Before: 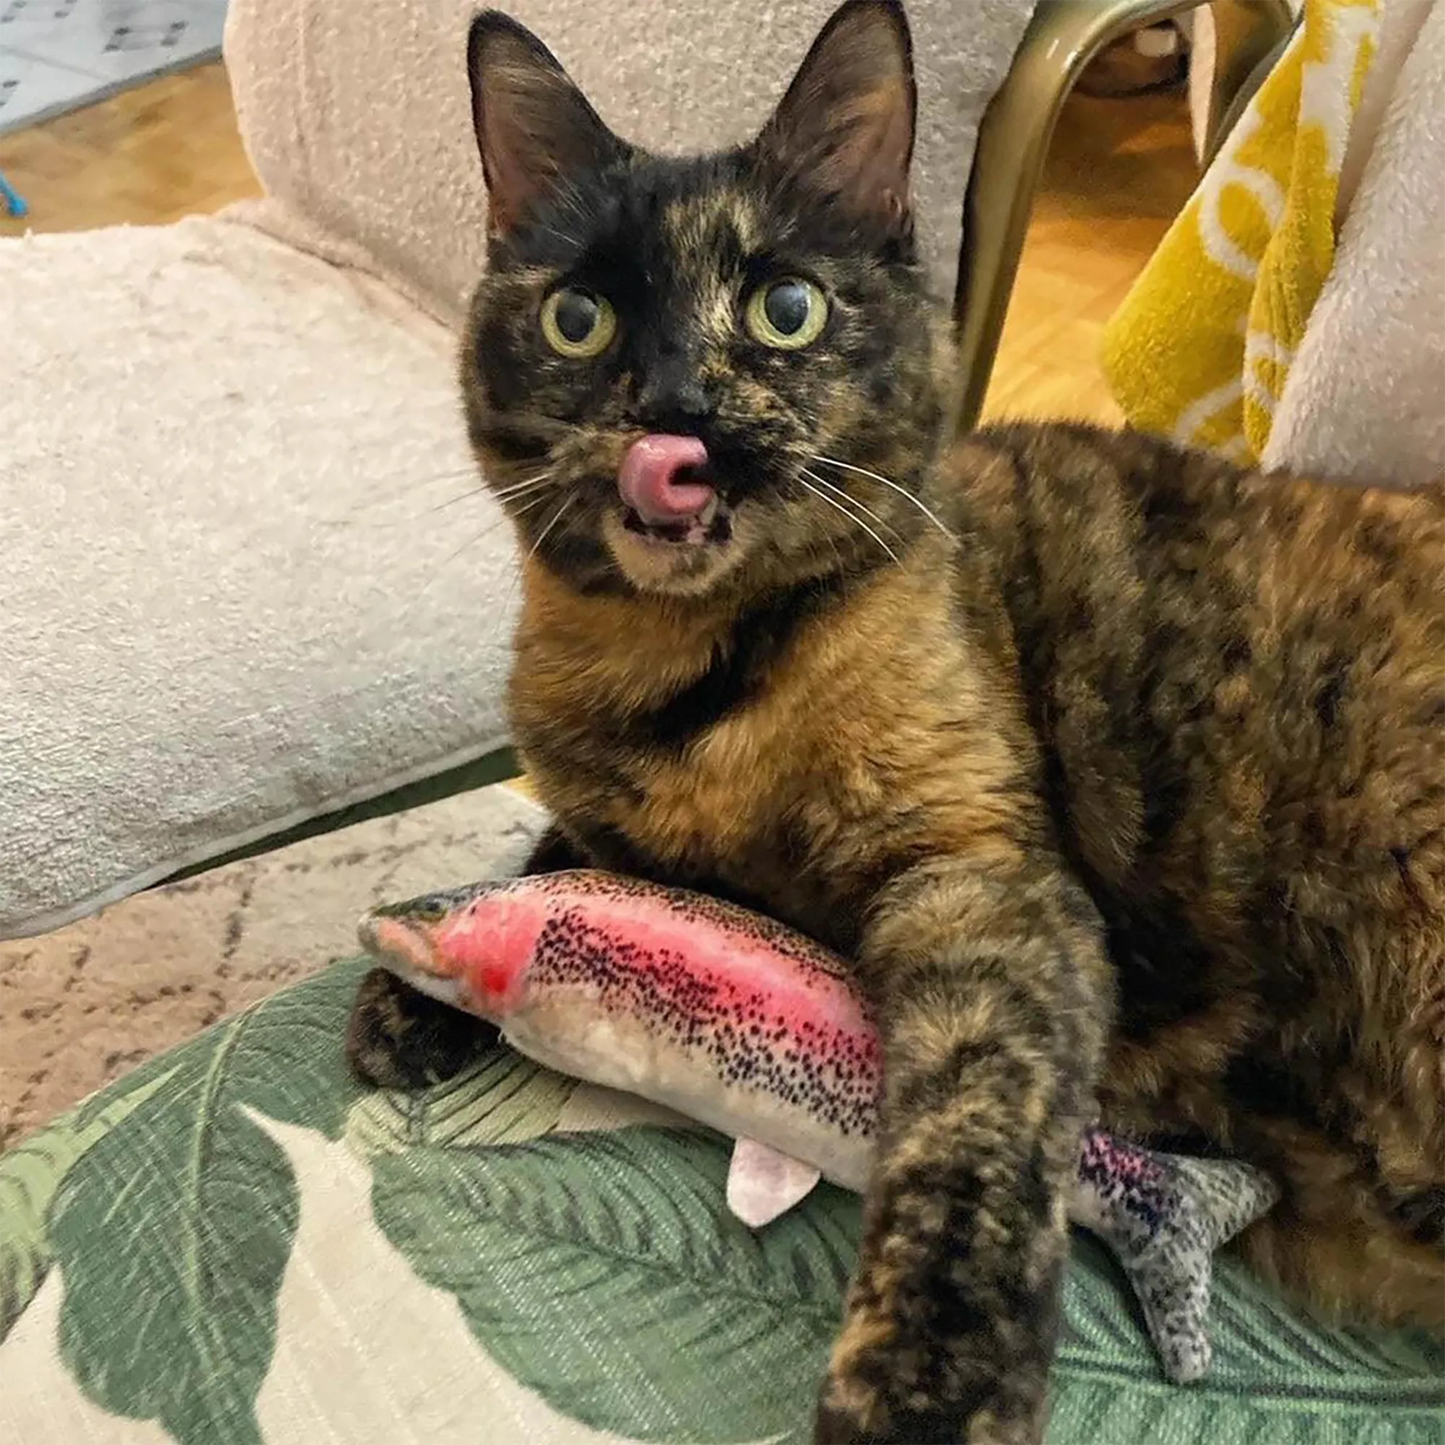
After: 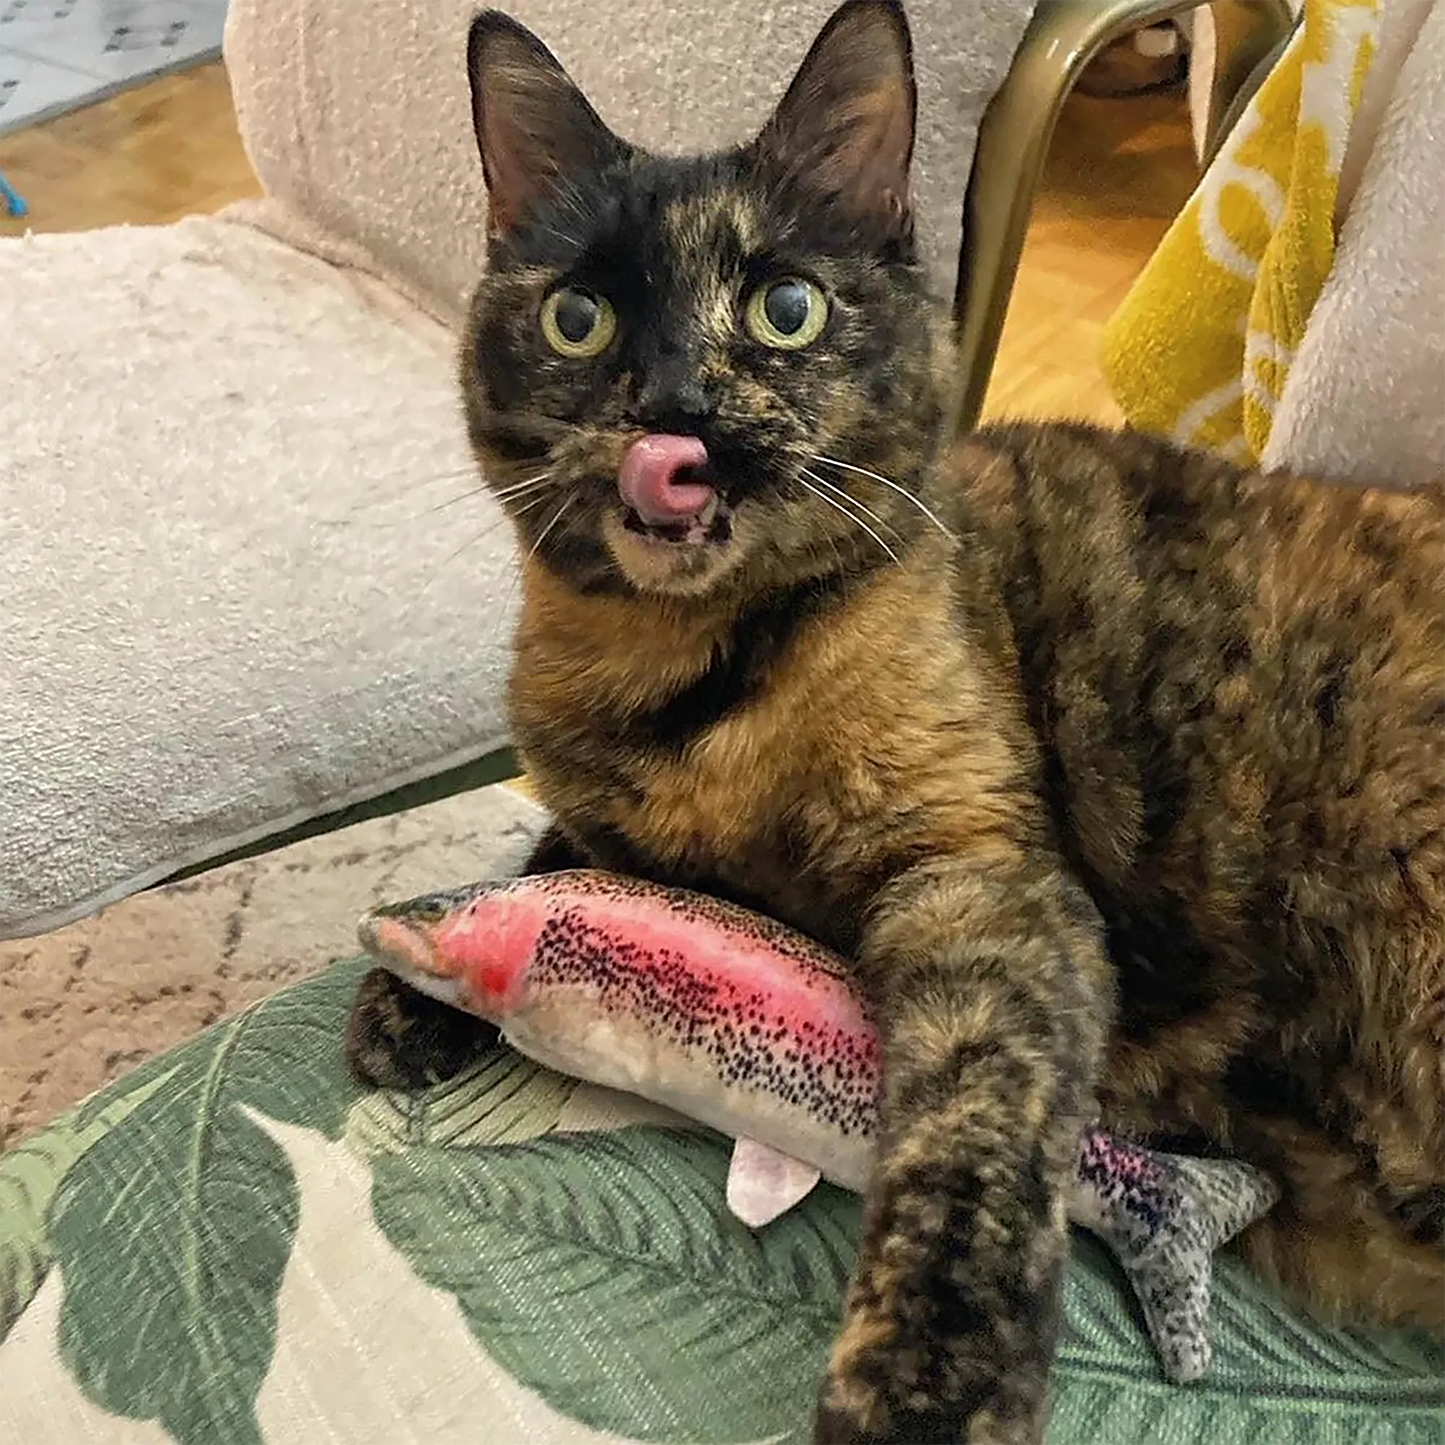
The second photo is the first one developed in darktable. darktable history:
contrast brightness saturation: saturation -0.05
shadows and highlights: shadows 25.27, highlights -26.29
sharpen: on, module defaults
